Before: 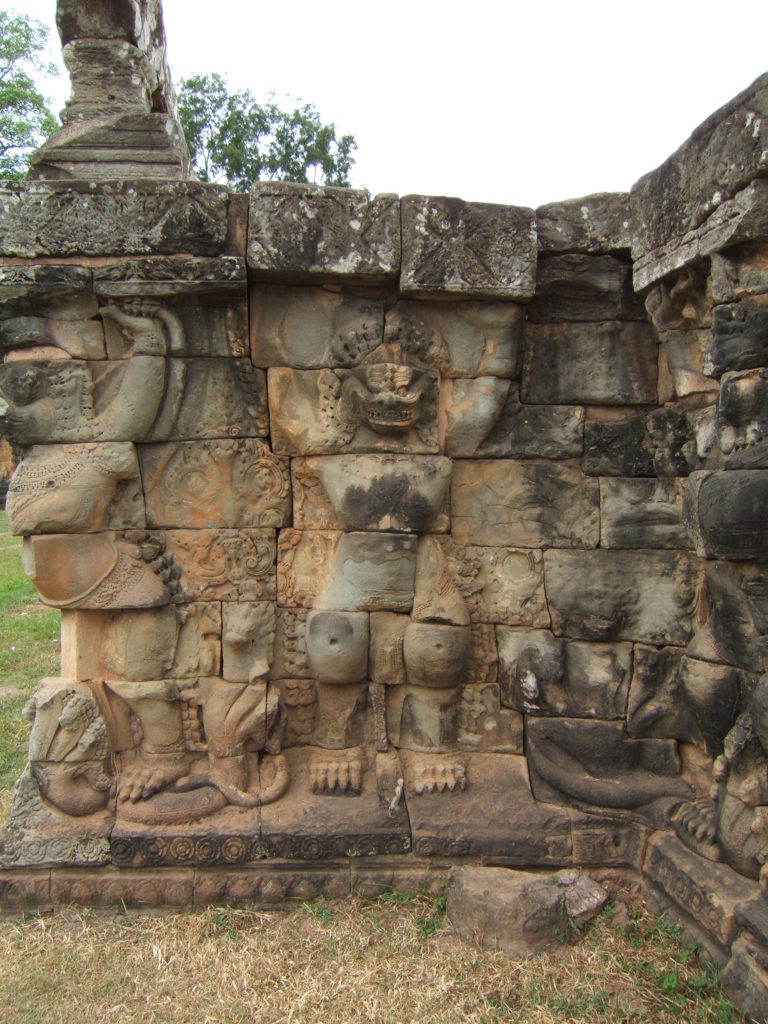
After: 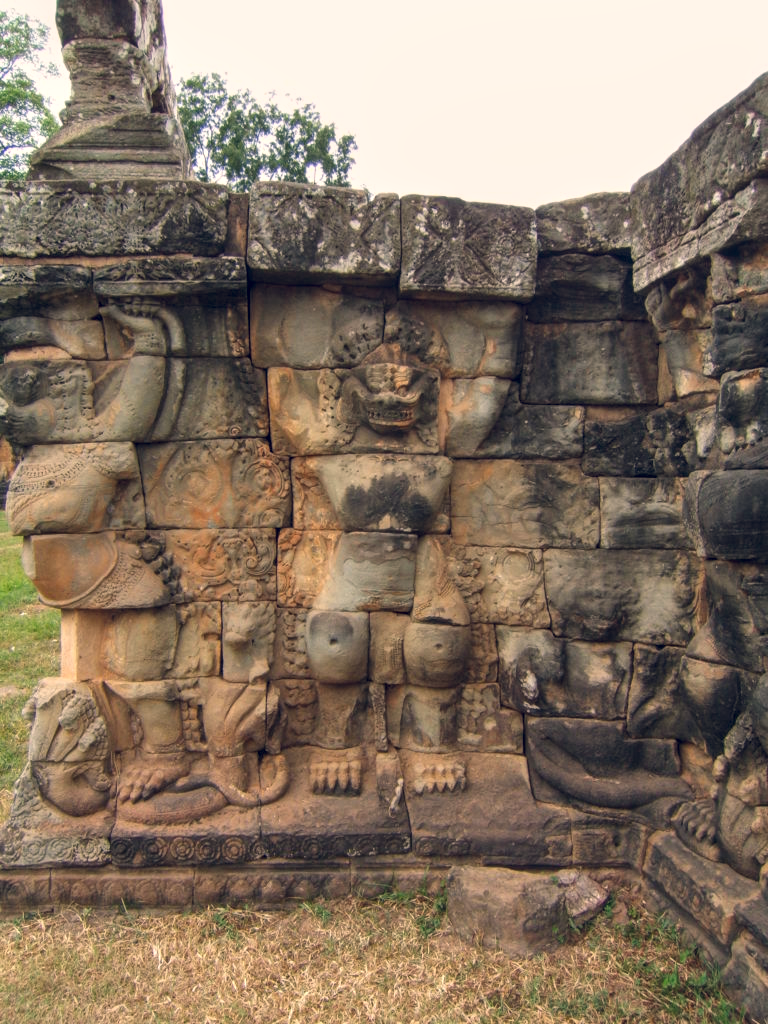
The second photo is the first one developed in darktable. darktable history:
local contrast: on, module defaults
contrast brightness saturation: contrast 0.04, saturation 0.16
color balance rgb: shadows lift › hue 87.51°, highlights gain › chroma 3.21%, highlights gain › hue 55.1°, global offset › chroma 0.15%, global offset › hue 253.66°, linear chroma grading › global chroma 0.5%
